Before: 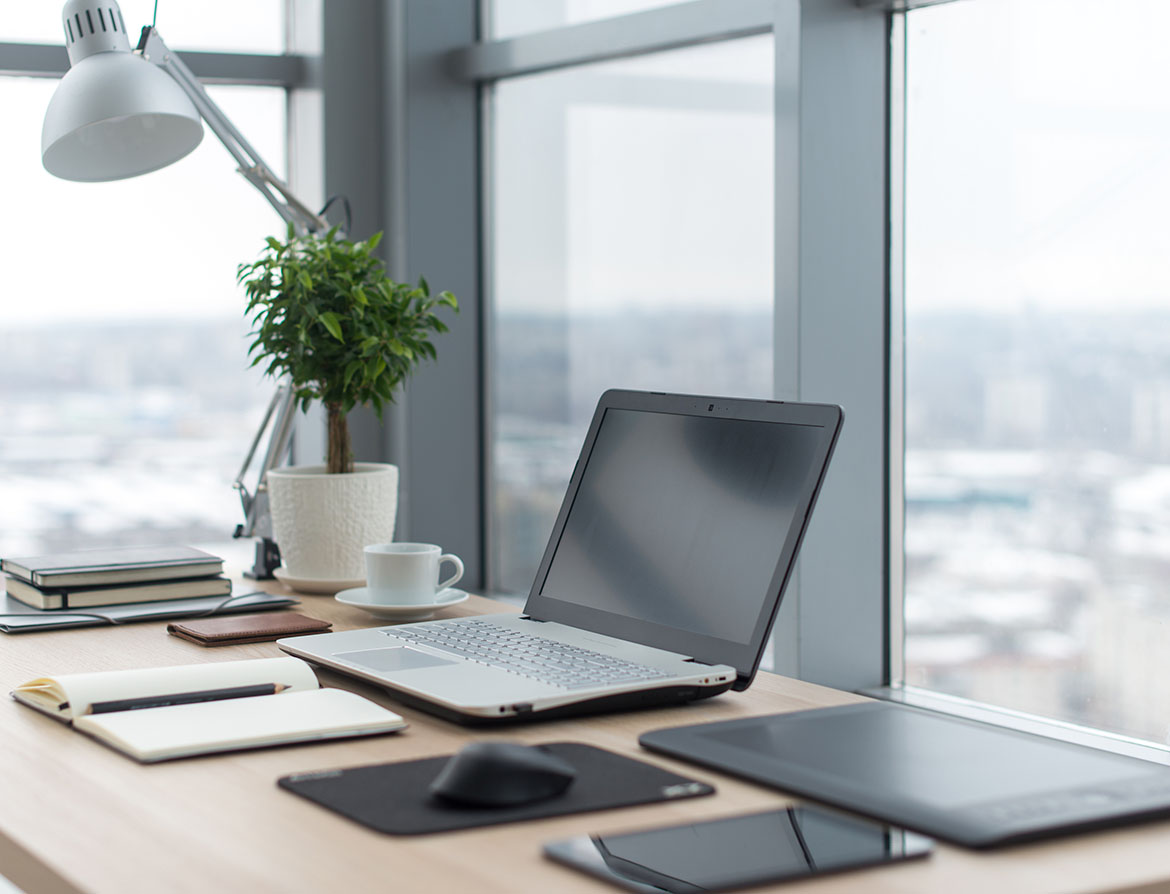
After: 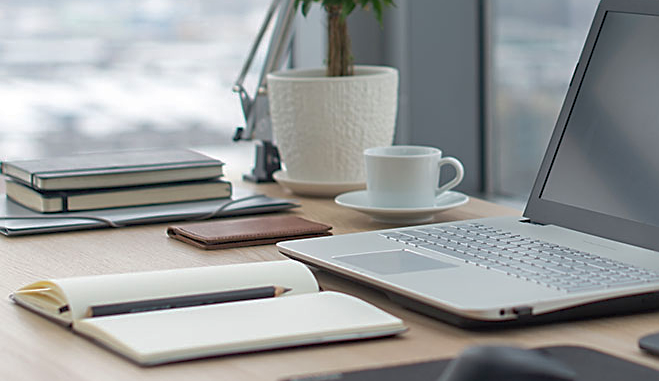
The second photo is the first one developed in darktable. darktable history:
crop: top 44.483%, right 43.593%, bottom 12.892%
sharpen: on, module defaults
shadows and highlights: on, module defaults
